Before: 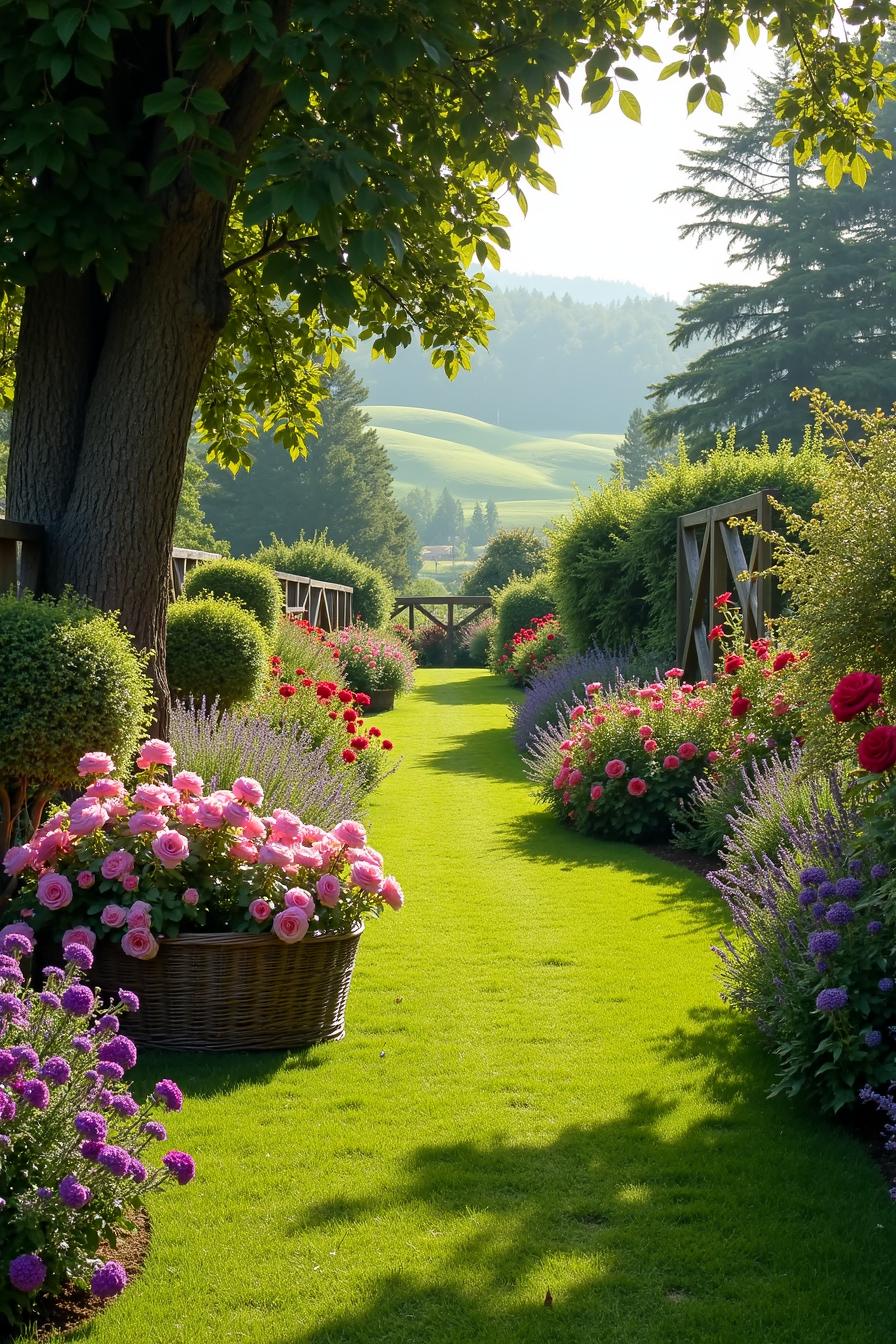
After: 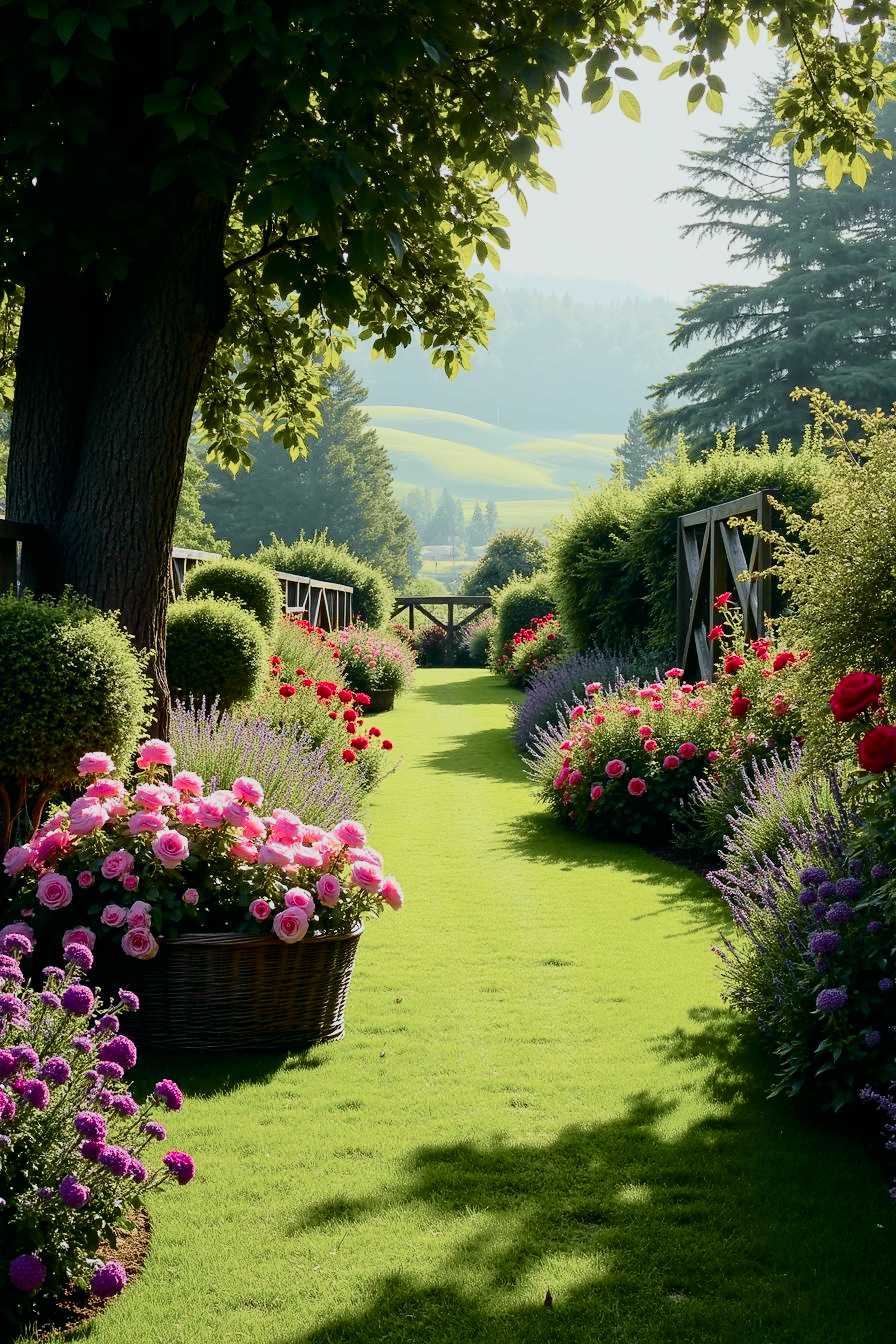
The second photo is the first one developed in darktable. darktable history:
tone curve: curves: ch0 [(0, 0) (0.081, 0.044) (0.192, 0.125) (0.283, 0.238) (0.416, 0.449) (0.495, 0.524) (0.661, 0.756) (0.788, 0.87) (1, 0.951)]; ch1 [(0, 0) (0.161, 0.092) (0.35, 0.33) (0.392, 0.392) (0.427, 0.426) (0.479, 0.472) (0.505, 0.497) (0.521, 0.524) (0.567, 0.56) (0.583, 0.592) (0.625, 0.627) (0.678, 0.733) (1, 1)]; ch2 [(0, 0) (0.346, 0.362) (0.404, 0.427) (0.502, 0.499) (0.531, 0.523) (0.544, 0.561) (0.58, 0.59) (0.629, 0.642) (0.717, 0.678) (1, 1)], color space Lab, independent channels, preserve colors none
filmic rgb: black relative exposure -7.65 EV, white relative exposure 4.56 EV, hardness 3.61
